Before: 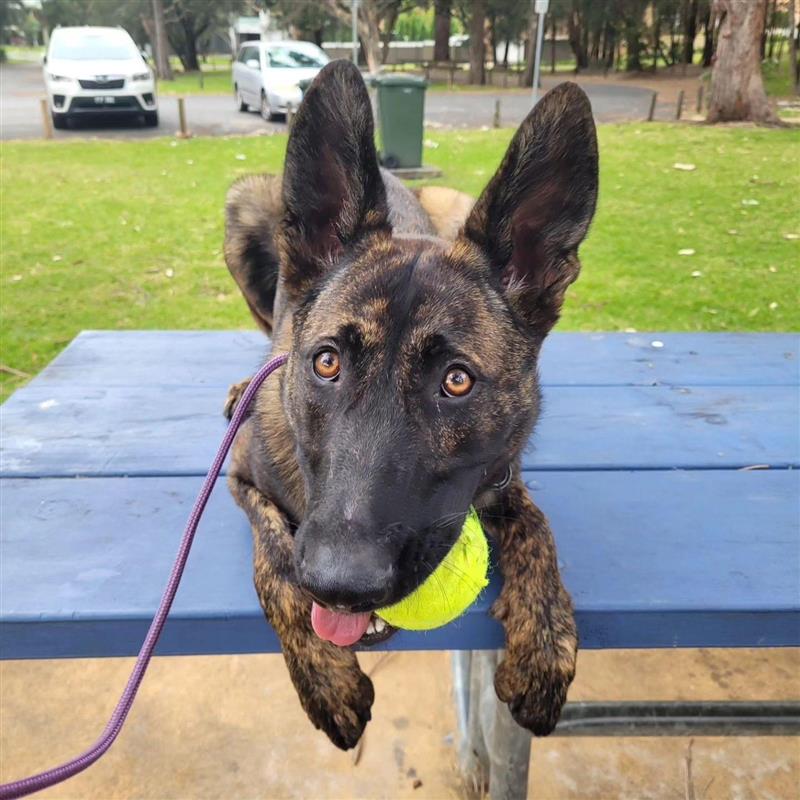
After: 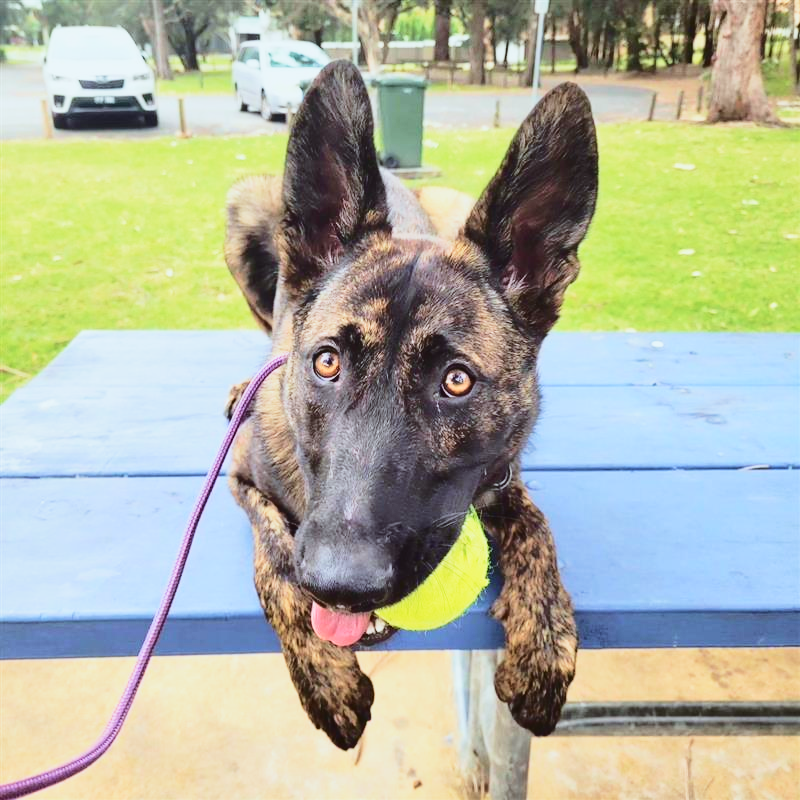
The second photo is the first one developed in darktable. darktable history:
tone curve: curves: ch0 [(0, 0) (0.003, 0.049) (0.011, 0.052) (0.025, 0.057) (0.044, 0.069) (0.069, 0.076) (0.1, 0.09) (0.136, 0.111) (0.177, 0.15) (0.224, 0.197) (0.277, 0.267) (0.335, 0.366) (0.399, 0.477) (0.468, 0.561) (0.543, 0.651) (0.623, 0.733) (0.709, 0.804) (0.801, 0.869) (0.898, 0.924) (1, 1)], color space Lab, independent channels, preserve colors none
base curve: curves: ch0 [(0, 0) (0.088, 0.125) (0.176, 0.251) (0.354, 0.501) (0.613, 0.749) (1, 0.877)], preserve colors none
velvia: on, module defaults
color correction: highlights a* -2.95, highlights b* -2.77, shadows a* 2.39, shadows b* 2.68
